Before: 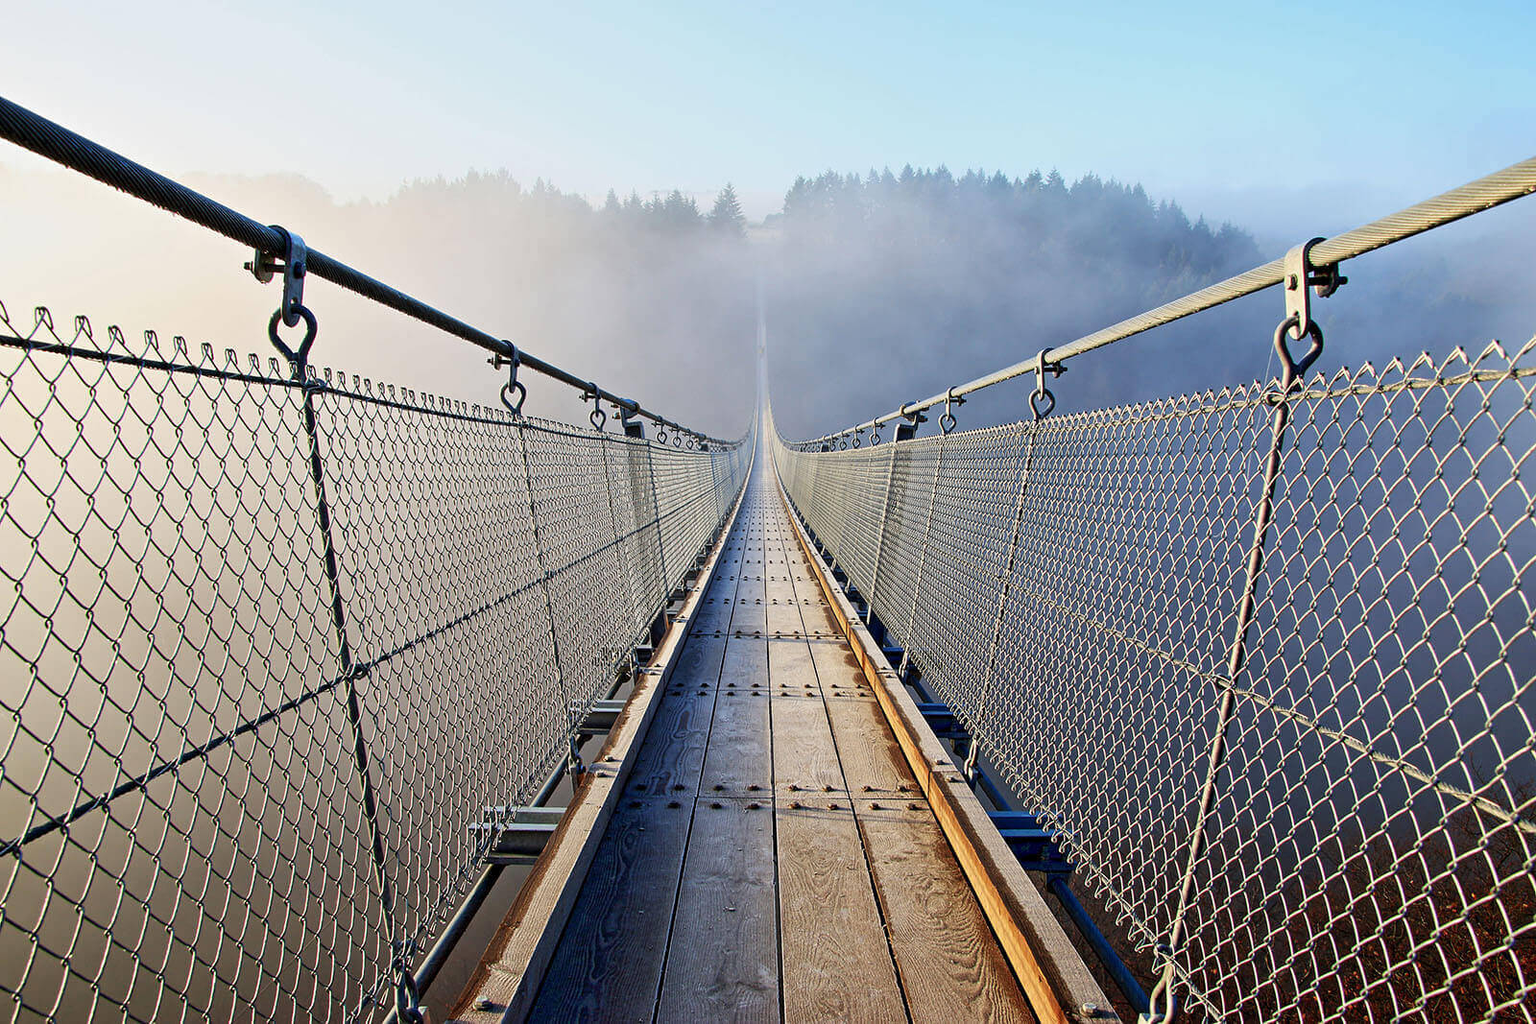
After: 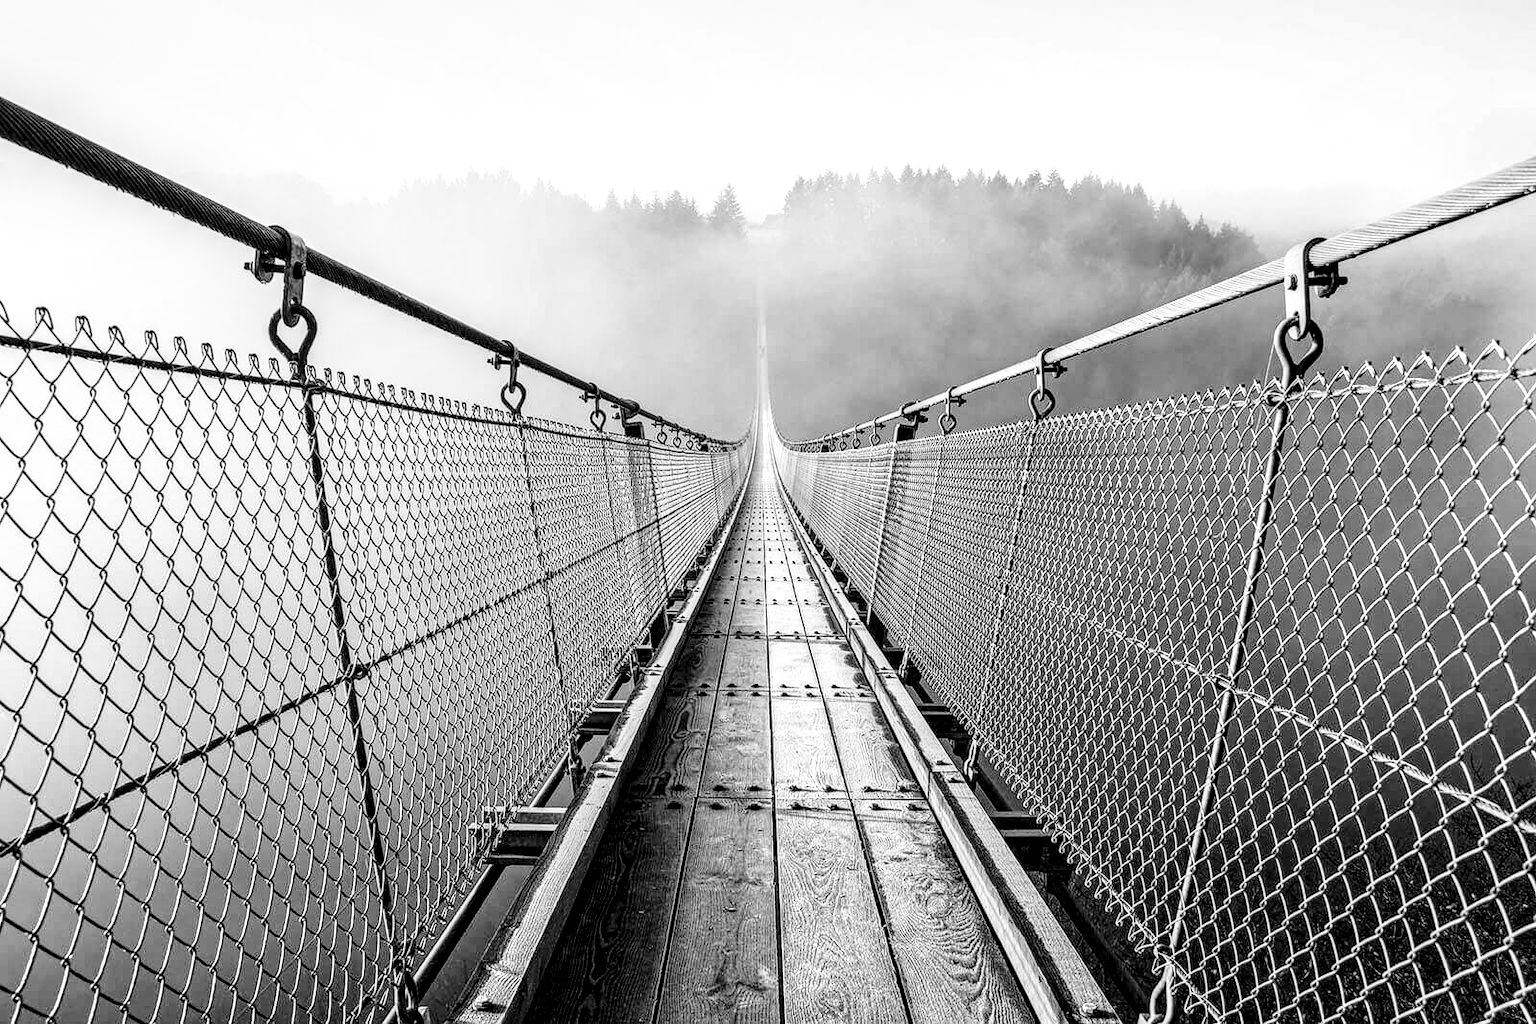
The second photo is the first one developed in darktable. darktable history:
local contrast: highlights 19%, detail 186%
monochrome: on, module defaults
base curve: curves: ch0 [(0, 0) (0.028, 0.03) (0.121, 0.232) (0.46, 0.748) (0.859, 0.968) (1, 1)], preserve colors none
